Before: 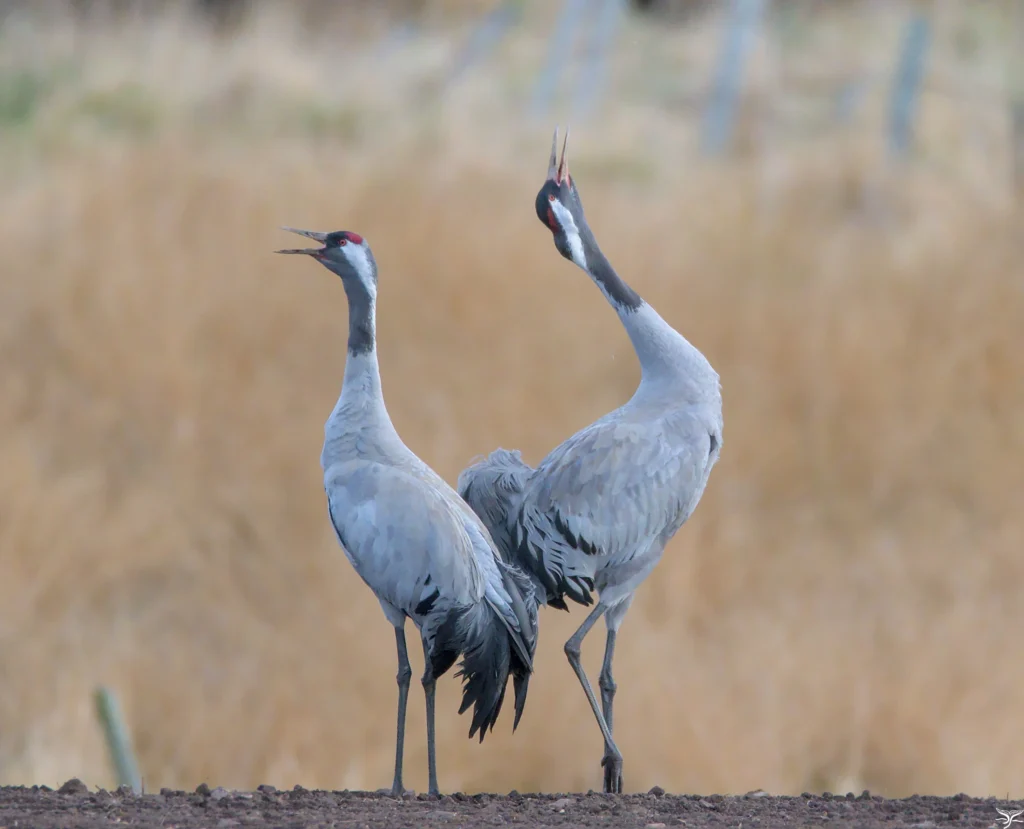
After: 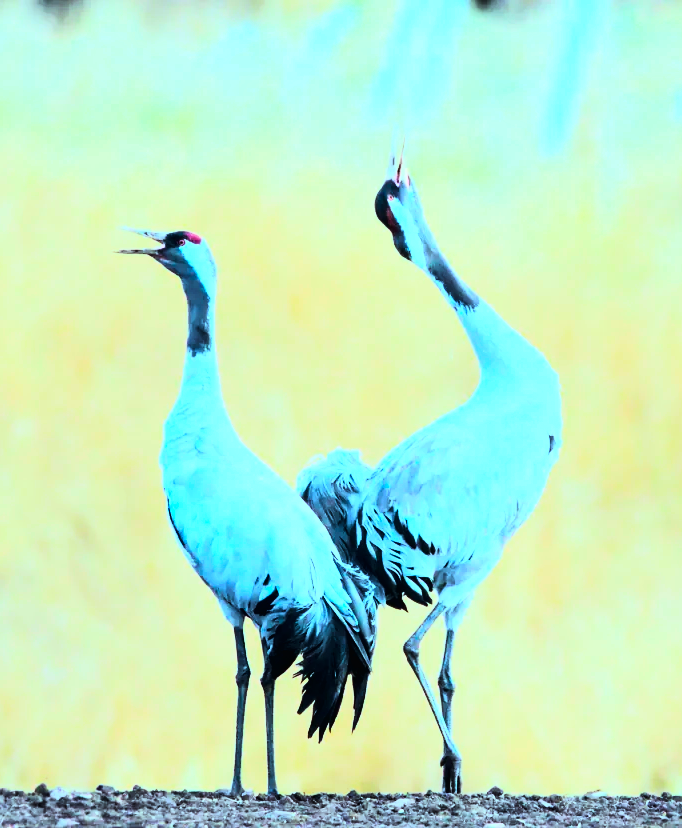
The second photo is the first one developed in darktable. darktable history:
color balance: mode lift, gamma, gain (sRGB), lift [0.997, 0.979, 1.021, 1.011], gamma [1, 1.084, 0.916, 0.998], gain [1, 0.87, 1.13, 1.101], contrast 4.55%, contrast fulcrum 38.24%, output saturation 104.09%
tone curve: curves: ch0 [(0.016, 0.011) (0.204, 0.146) (0.515, 0.476) (0.78, 0.795) (1, 0.981)], color space Lab, linked channels, preserve colors none
crop and rotate: left 15.754%, right 17.579%
color balance rgb: linear chroma grading › global chroma 9%, perceptual saturation grading › global saturation 36%, perceptual saturation grading › shadows 35%, perceptual brilliance grading › global brilliance 21.21%, perceptual brilliance grading › shadows -35%, global vibrance 21.21%
rgb curve: curves: ch0 [(0, 0) (0.21, 0.15) (0.24, 0.21) (0.5, 0.75) (0.75, 0.96) (0.89, 0.99) (1, 1)]; ch1 [(0, 0.02) (0.21, 0.13) (0.25, 0.2) (0.5, 0.67) (0.75, 0.9) (0.89, 0.97) (1, 1)]; ch2 [(0, 0.02) (0.21, 0.13) (0.25, 0.2) (0.5, 0.67) (0.75, 0.9) (0.89, 0.97) (1, 1)], compensate middle gray true
